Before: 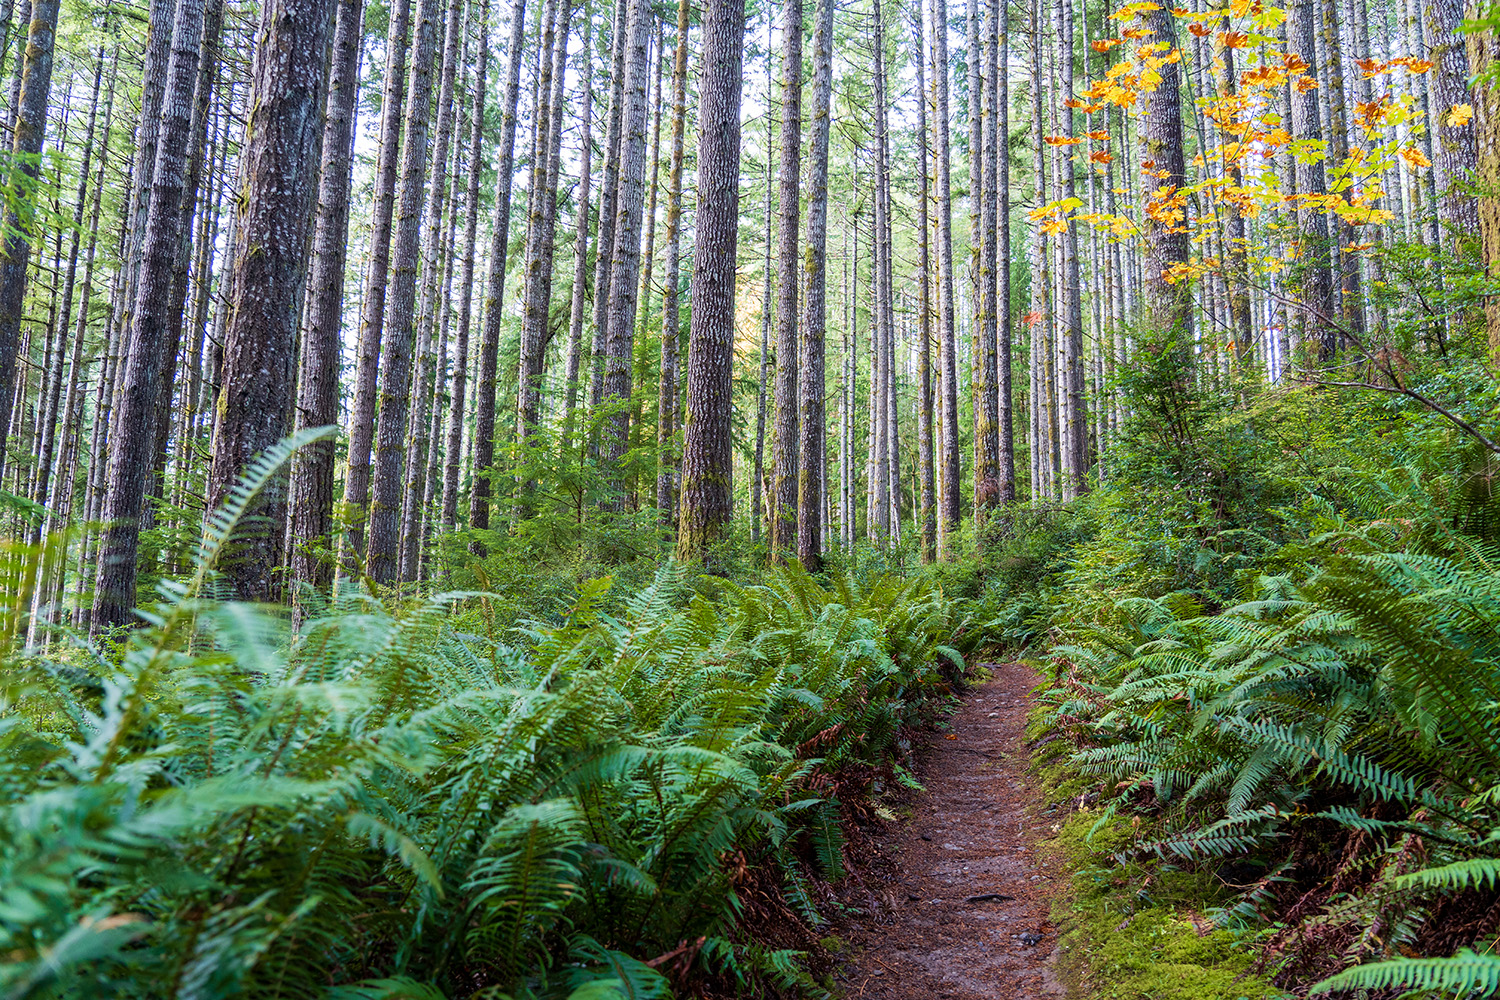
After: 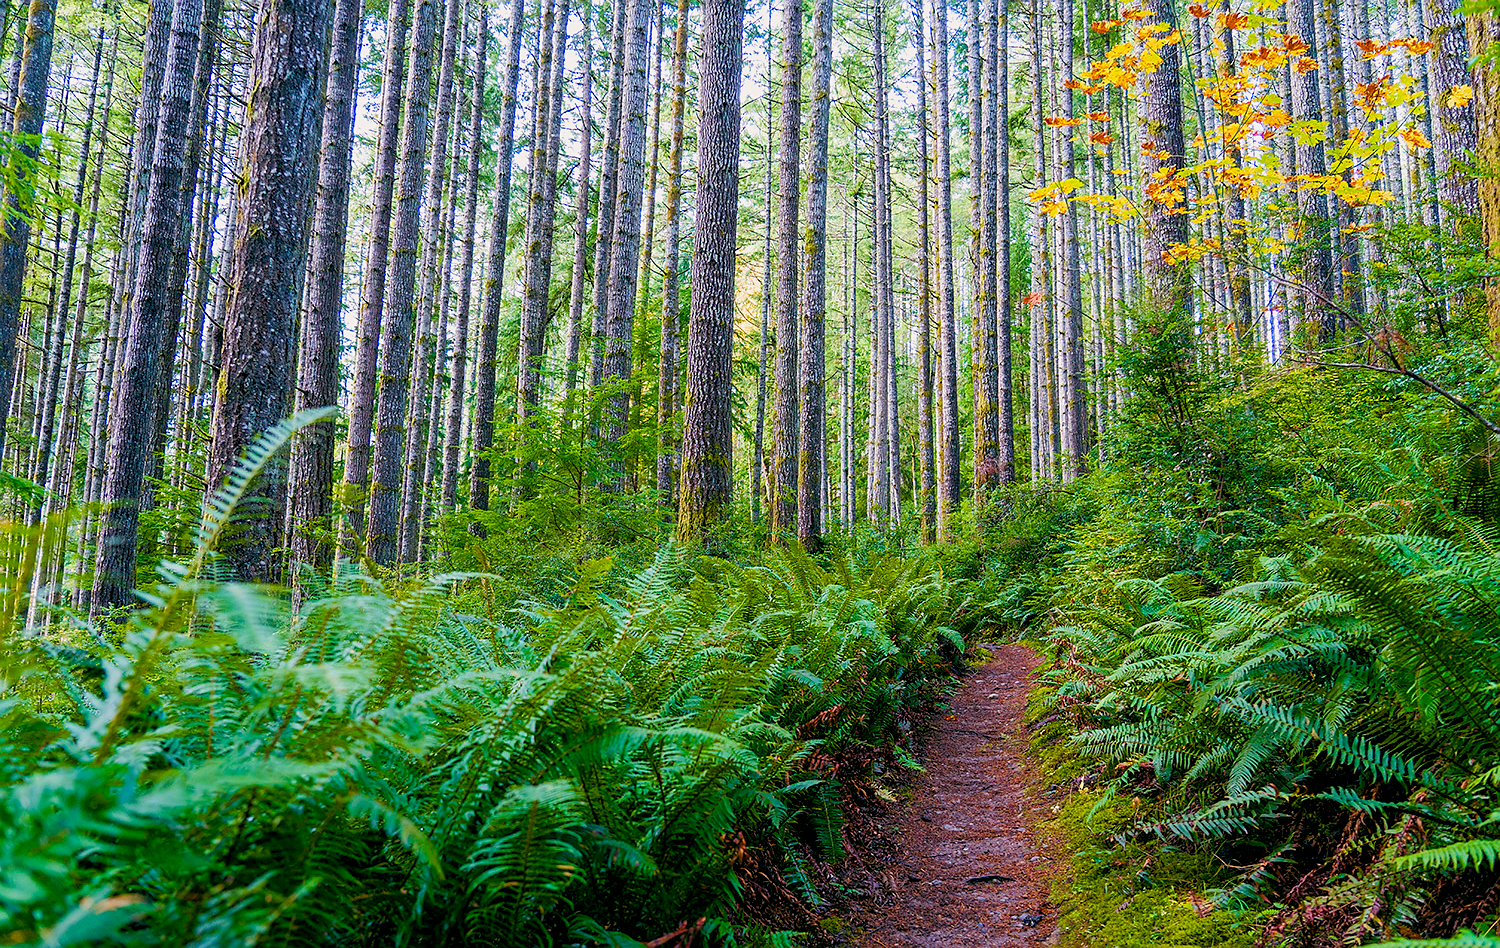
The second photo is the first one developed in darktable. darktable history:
crop and rotate: top 1.995%, bottom 3.172%
sharpen: radius 0.984, amount 0.615
color balance rgb: highlights gain › luminance 7.403%, highlights gain › chroma 0.912%, highlights gain › hue 47.6°, global offset › luminance -0.334%, global offset › chroma 0.112%, global offset › hue 164.7°, linear chroma grading › shadows 10.483%, linear chroma grading › highlights 10.761%, linear chroma grading › global chroma 15.12%, linear chroma grading › mid-tones 14.783%, perceptual saturation grading › global saturation 20%, perceptual saturation grading › highlights -24.865%, perceptual saturation grading › shadows 25.845%, contrast -10.645%
